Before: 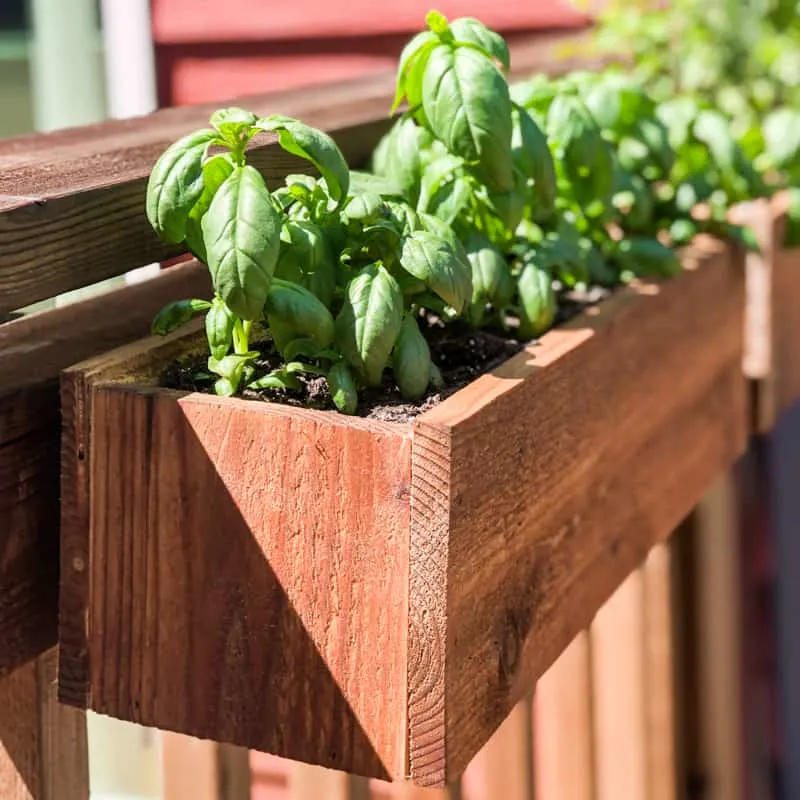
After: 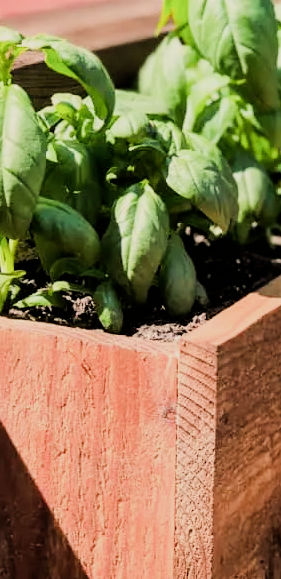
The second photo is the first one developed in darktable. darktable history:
crop and rotate: left 29.476%, top 10.214%, right 35.32%, bottom 17.333%
tone equalizer: -8 EV -0.75 EV, -7 EV -0.7 EV, -6 EV -0.6 EV, -5 EV -0.4 EV, -3 EV 0.4 EV, -2 EV 0.6 EV, -1 EV 0.7 EV, +0 EV 0.75 EV, edges refinement/feathering 500, mask exposure compensation -1.57 EV, preserve details no
filmic rgb: black relative exposure -6.98 EV, white relative exposure 5.63 EV, hardness 2.86
white balance: red 1.045, blue 0.932
